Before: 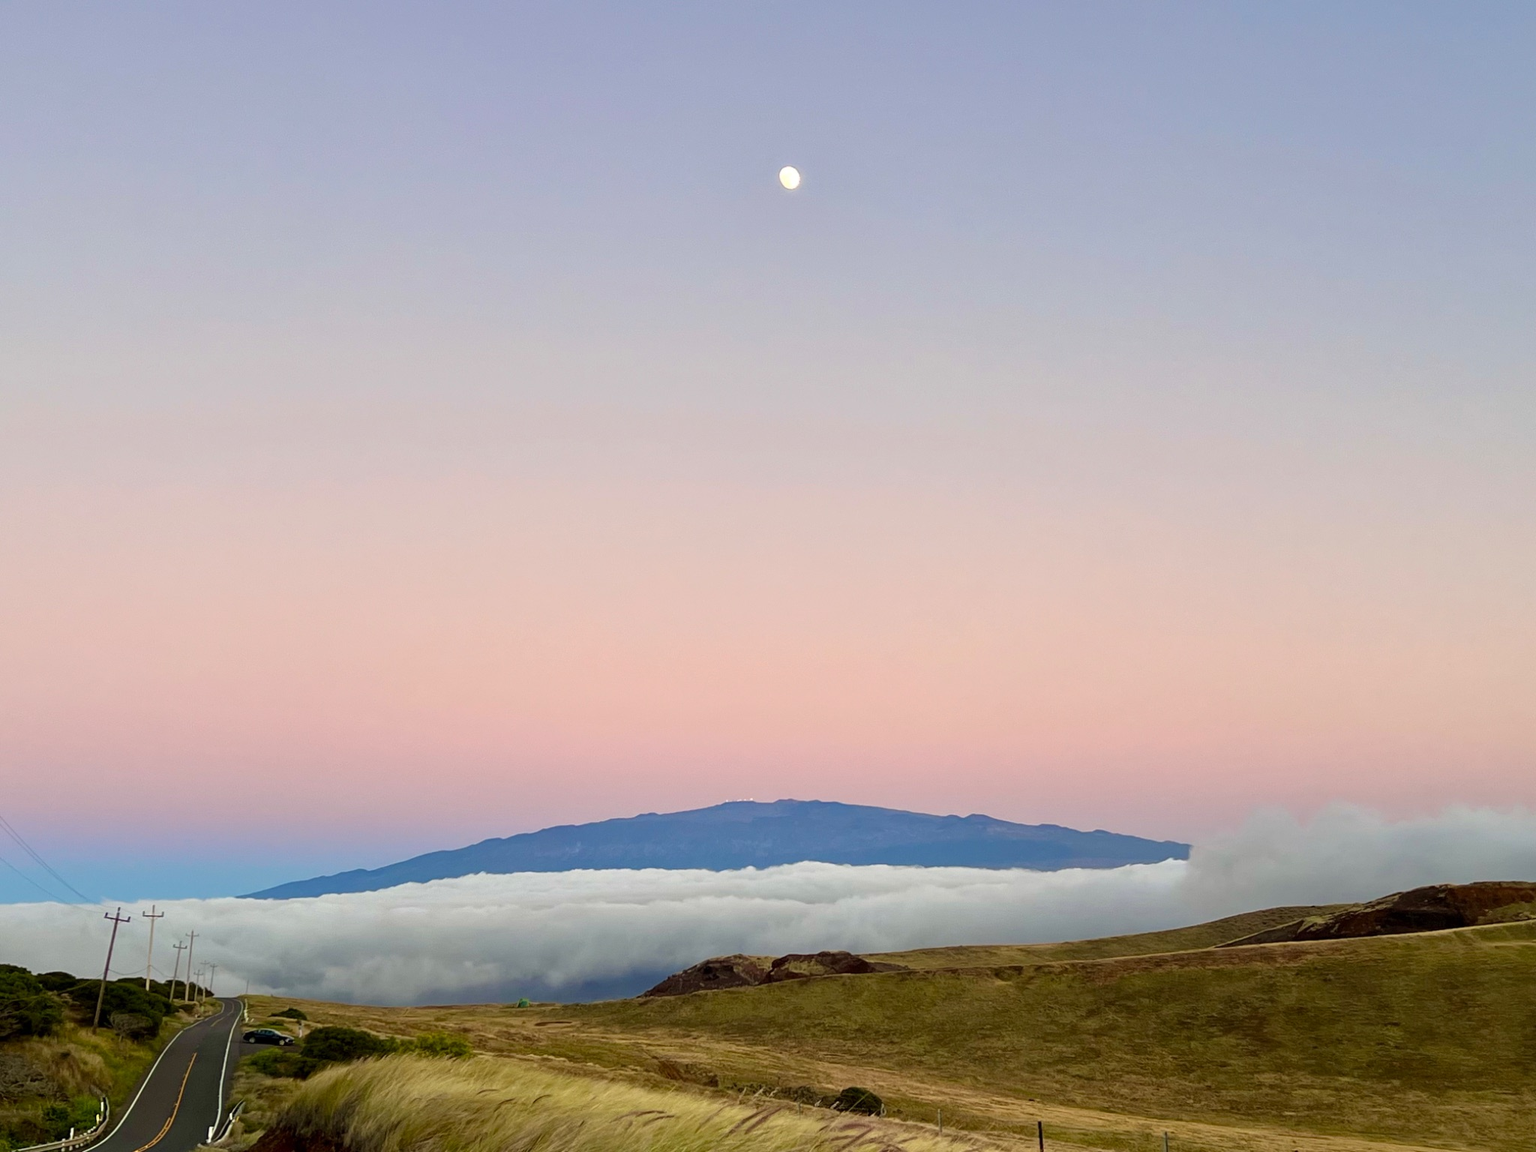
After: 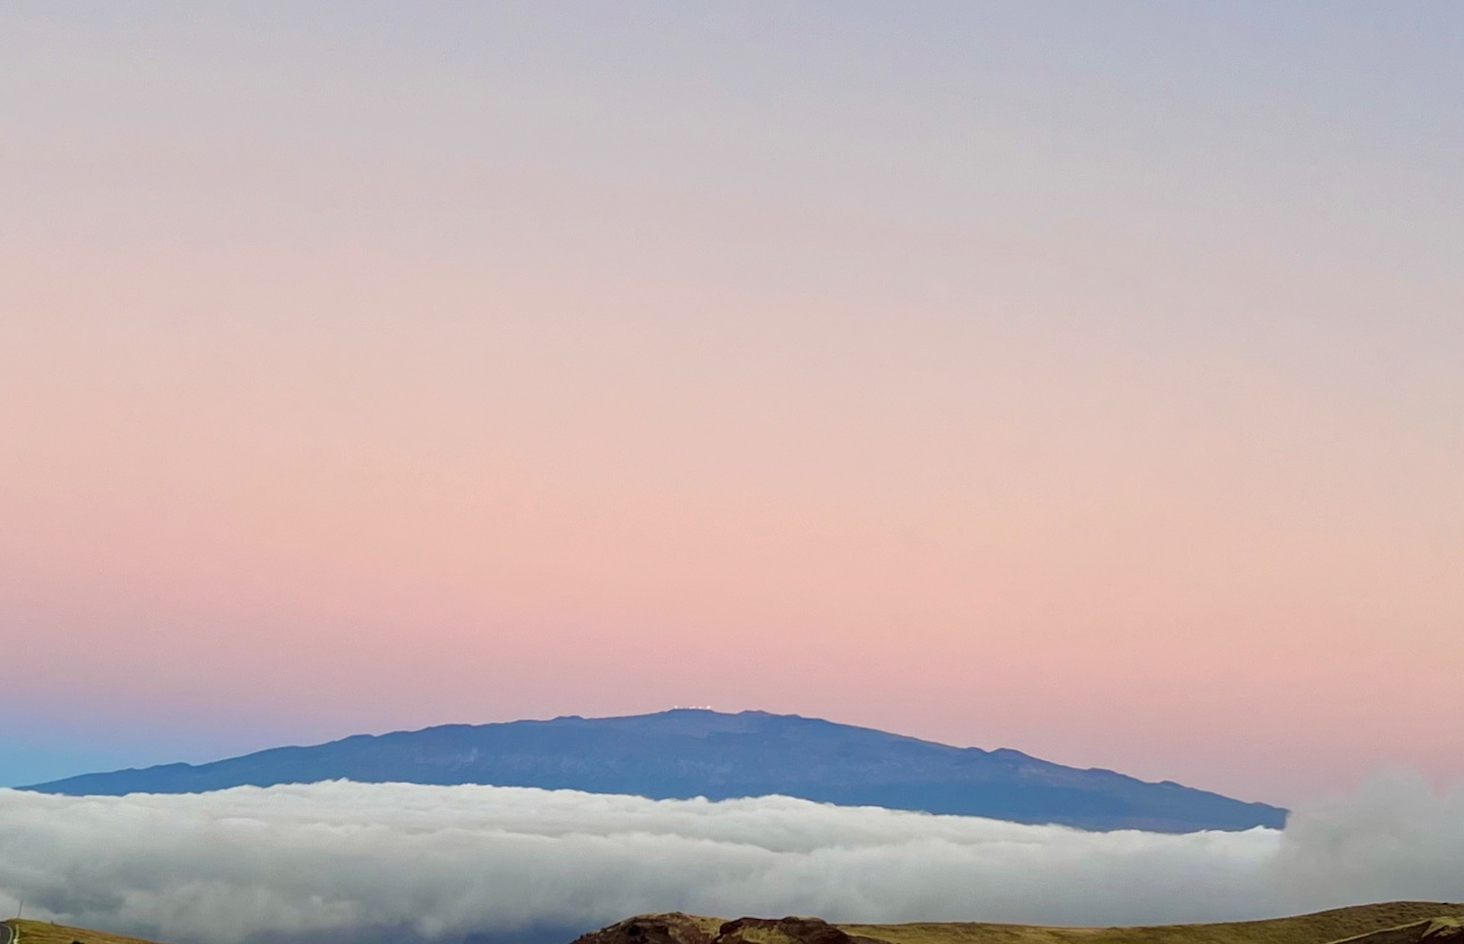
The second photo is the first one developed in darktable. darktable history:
crop and rotate: angle -4.11°, left 9.907%, top 20.691%, right 11.919%, bottom 12.121%
